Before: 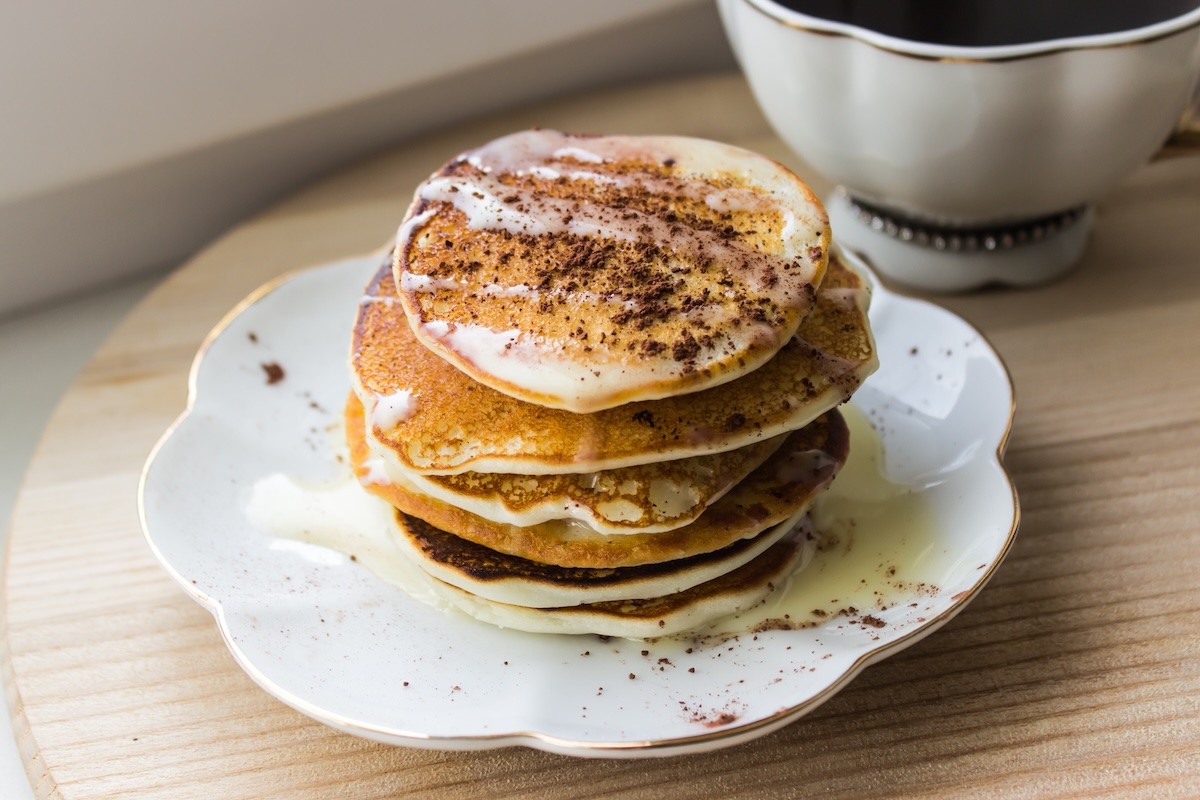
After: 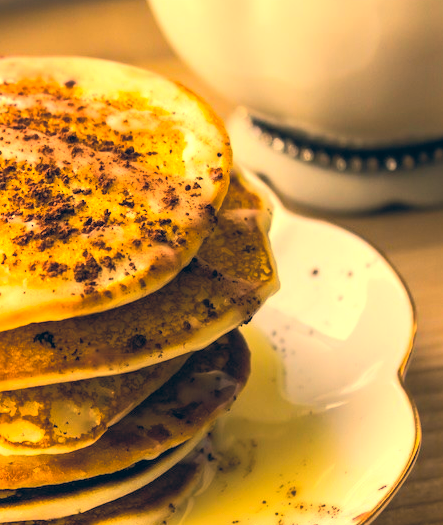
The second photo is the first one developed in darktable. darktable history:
shadows and highlights: shadows 43.06, highlights 6.94
crop and rotate: left 49.936%, top 10.094%, right 13.136%, bottom 24.256%
color balance rgb: perceptual saturation grading › global saturation 25%, global vibrance 20%
color correction: highlights a* 10.32, highlights b* 14.66, shadows a* -9.59, shadows b* -15.02
tone equalizer: -8 EV -0.75 EV, -7 EV -0.7 EV, -6 EV -0.6 EV, -5 EV -0.4 EV, -3 EV 0.4 EV, -2 EV 0.6 EV, -1 EV 0.7 EV, +0 EV 0.75 EV, edges refinement/feathering 500, mask exposure compensation -1.57 EV, preserve details no
white balance: red 1.138, green 0.996, blue 0.812
contrast brightness saturation: brightness 0.15
